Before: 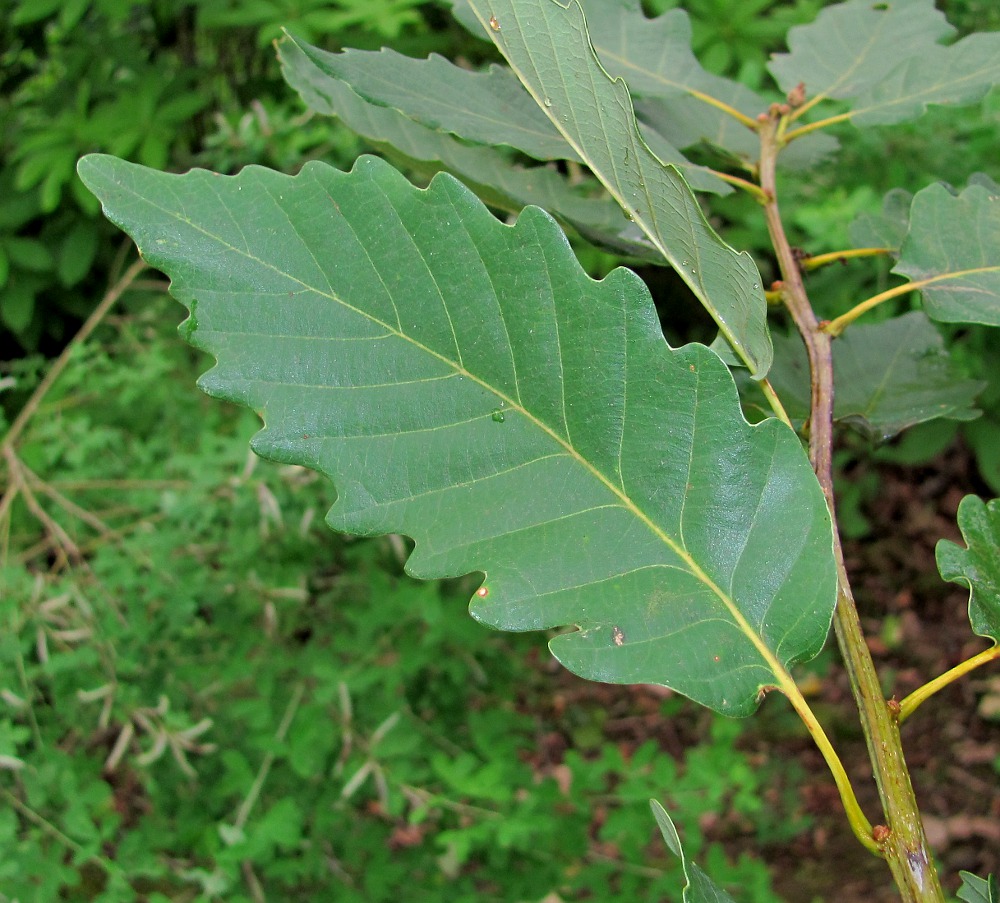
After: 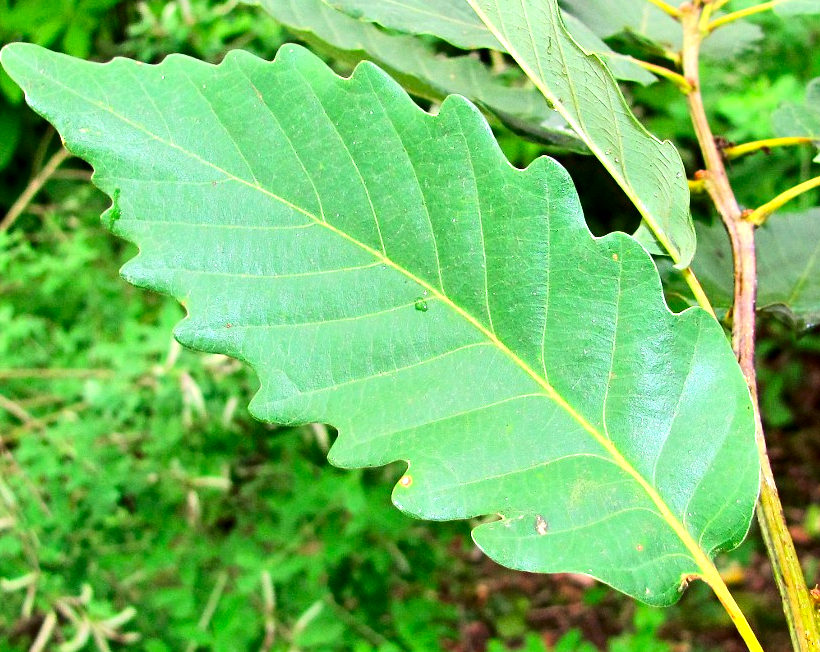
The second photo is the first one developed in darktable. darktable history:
exposure: black level correction 0, exposure 1.199 EV, compensate exposure bias true, compensate highlight preservation false
crop: left 7.761%, top 12.297%, right 10.229%, bottom 15.454%
contrast brightness saturation: contrast 0.186, brightness -0.109, saturation 0.215
